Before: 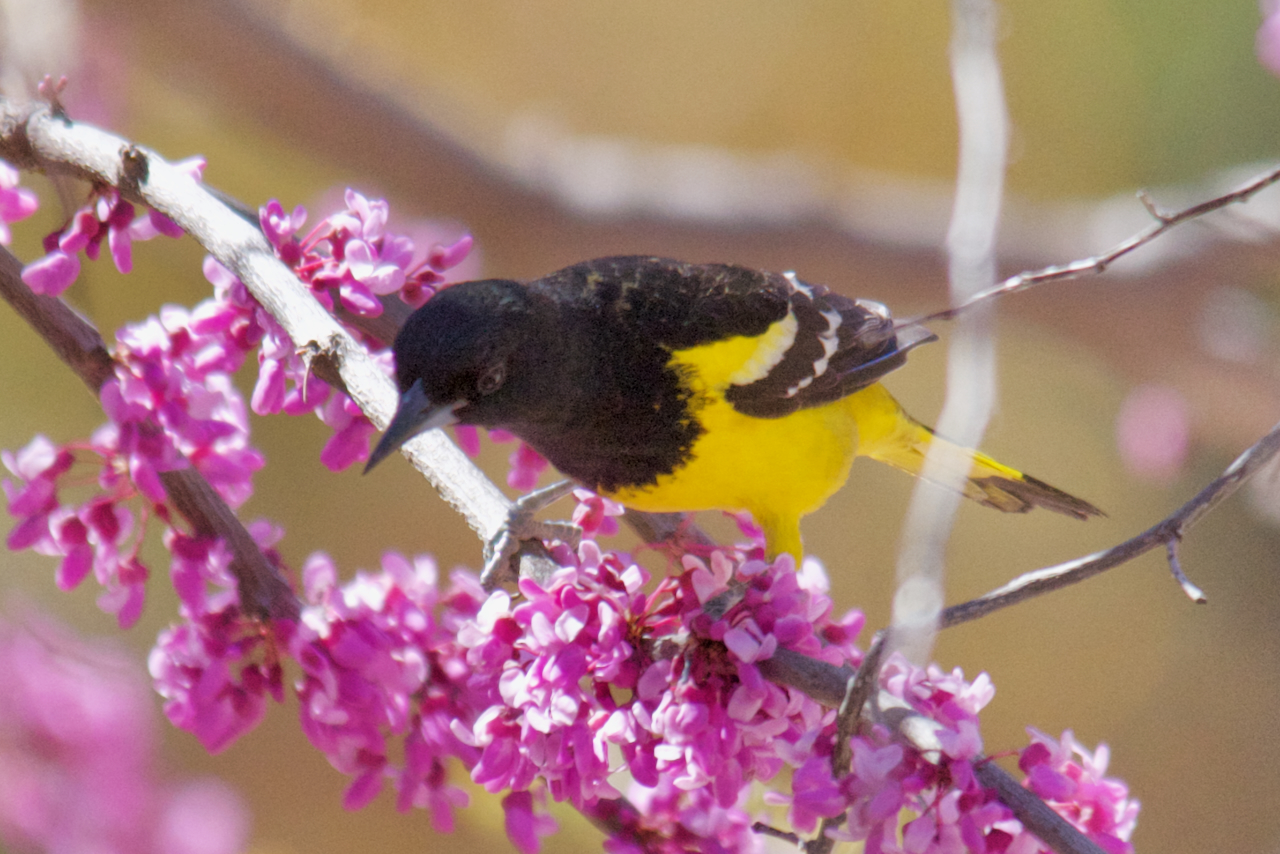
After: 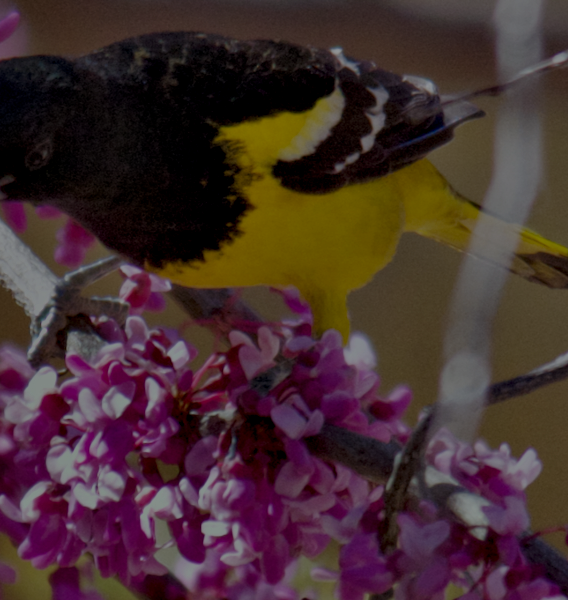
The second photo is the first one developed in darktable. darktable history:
exposure: exposure -2.446 EV, compensate highlight preservation false
contrast equalizer: octaves 7, y [[0.6 ×6], [0.55 ×6], [0 ×6], [0 ×6], [0 ×6]]
crop: left 35.432%, top 26.233%, right 20.145%, bottom 3.432%
